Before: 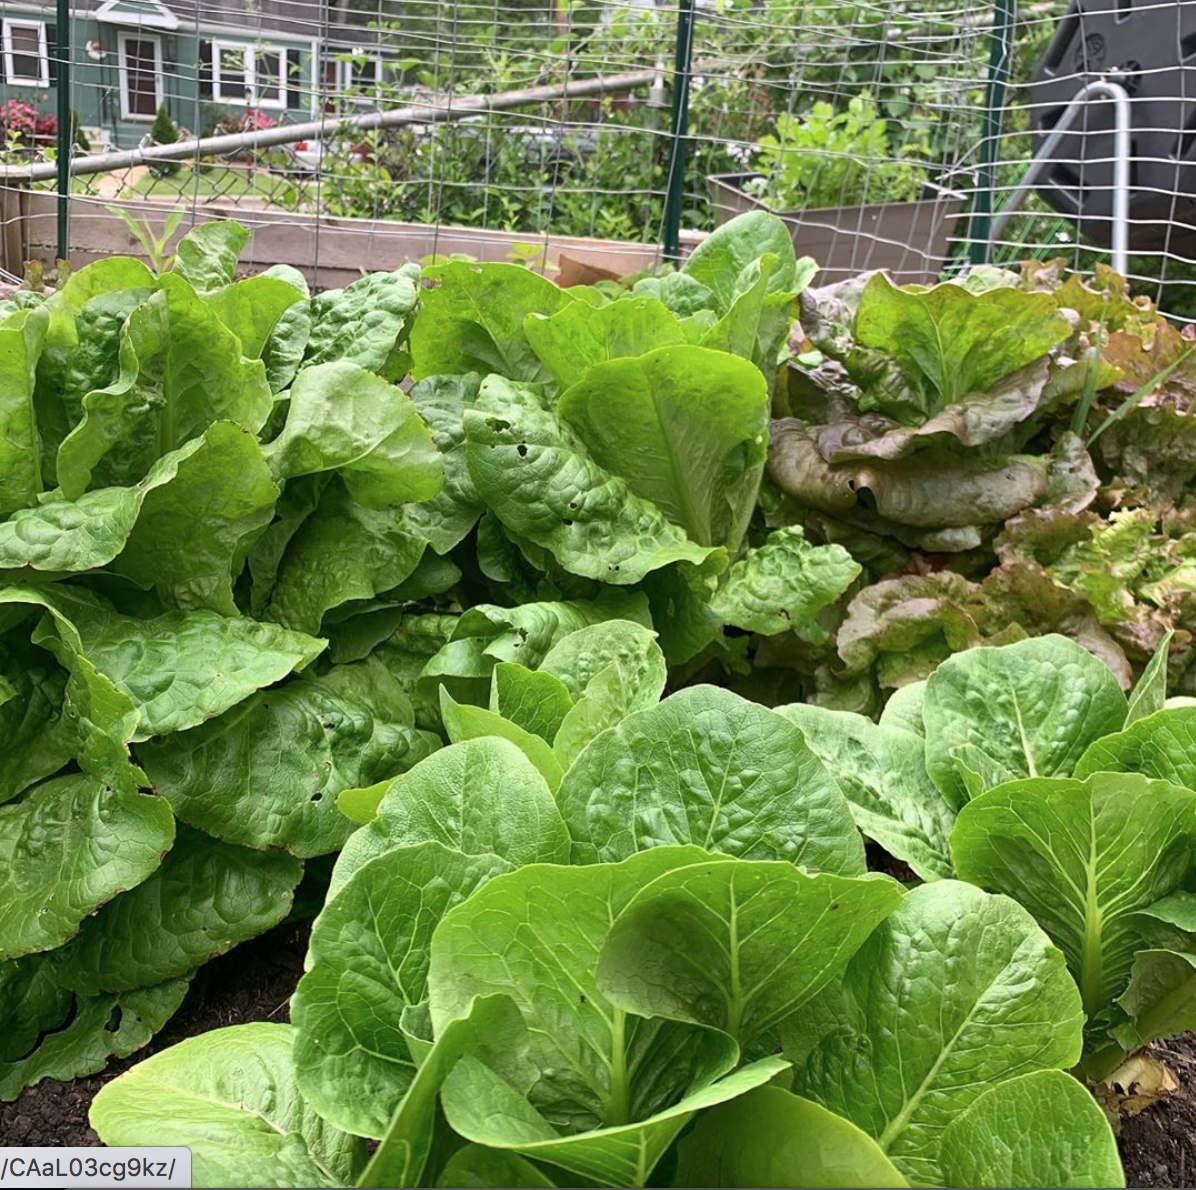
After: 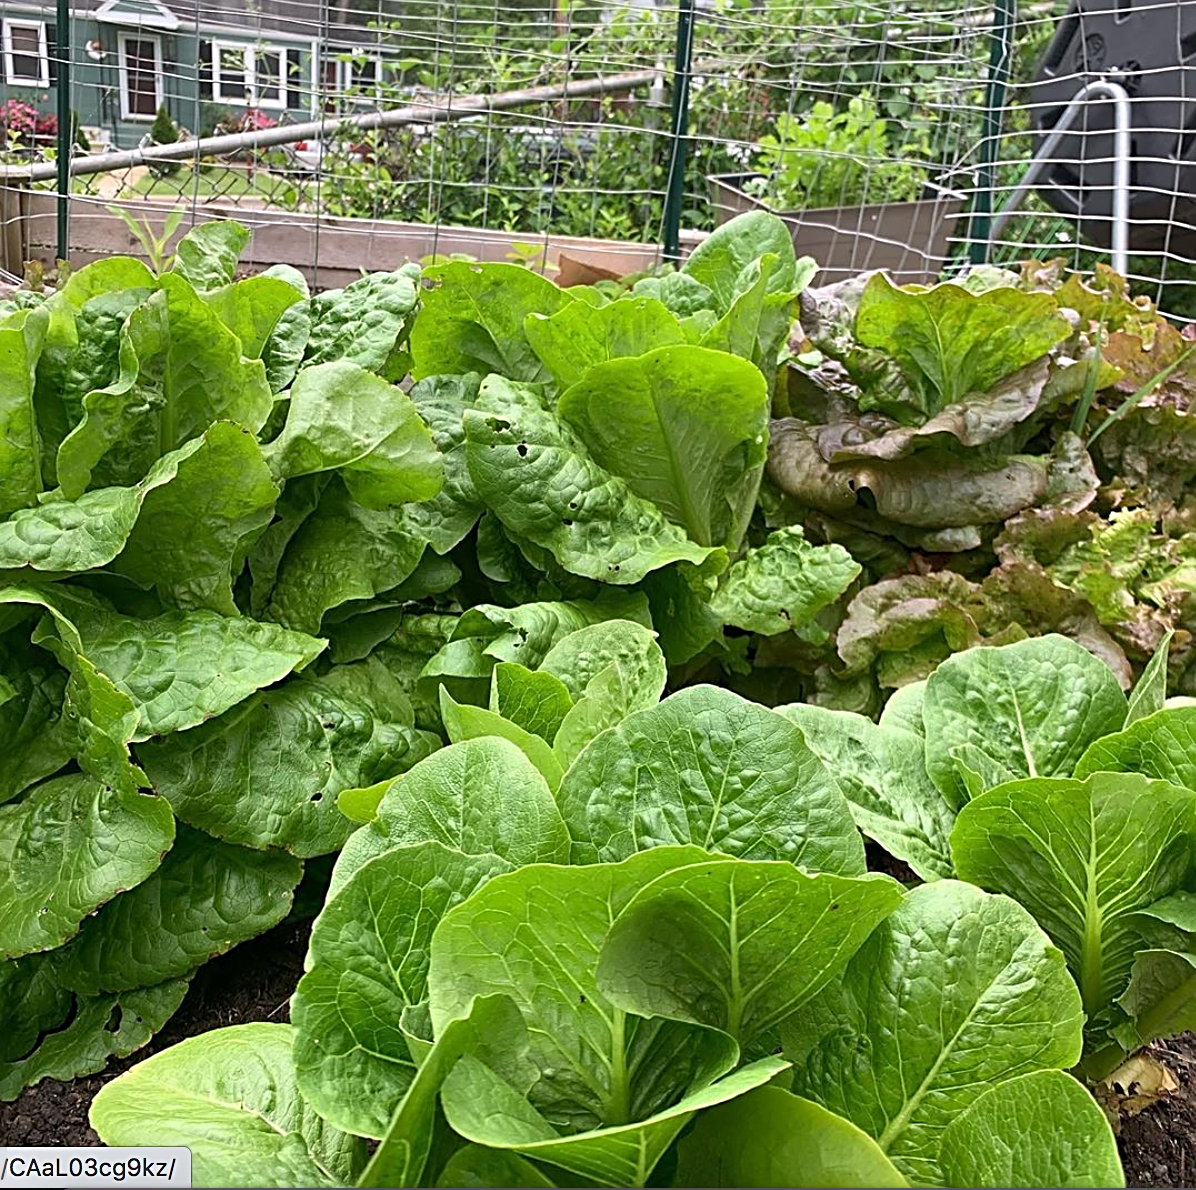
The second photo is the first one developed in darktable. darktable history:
sharpen: radius 2.552, amount 0.637
